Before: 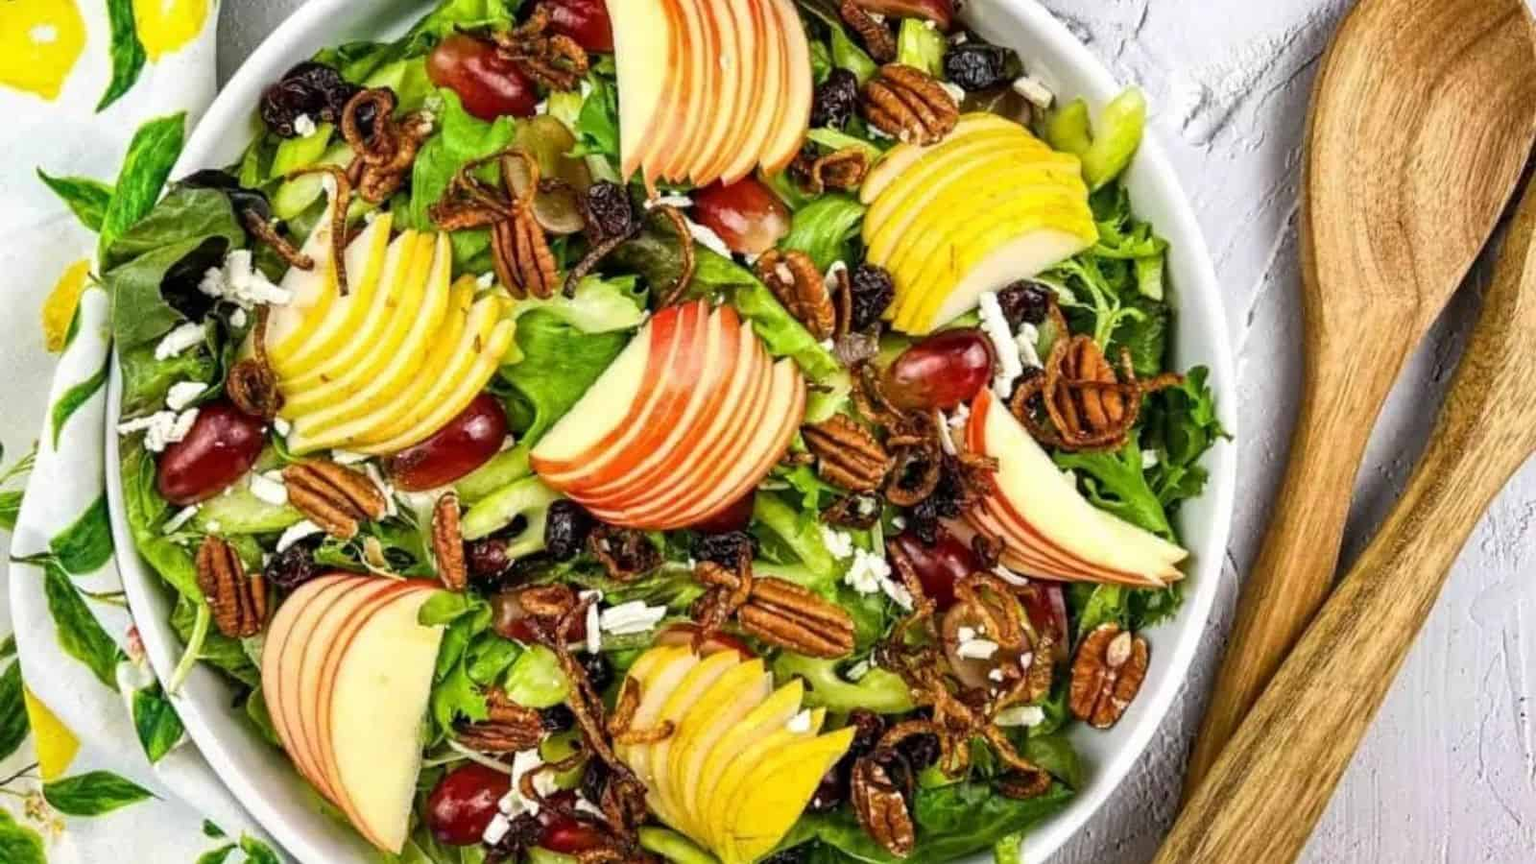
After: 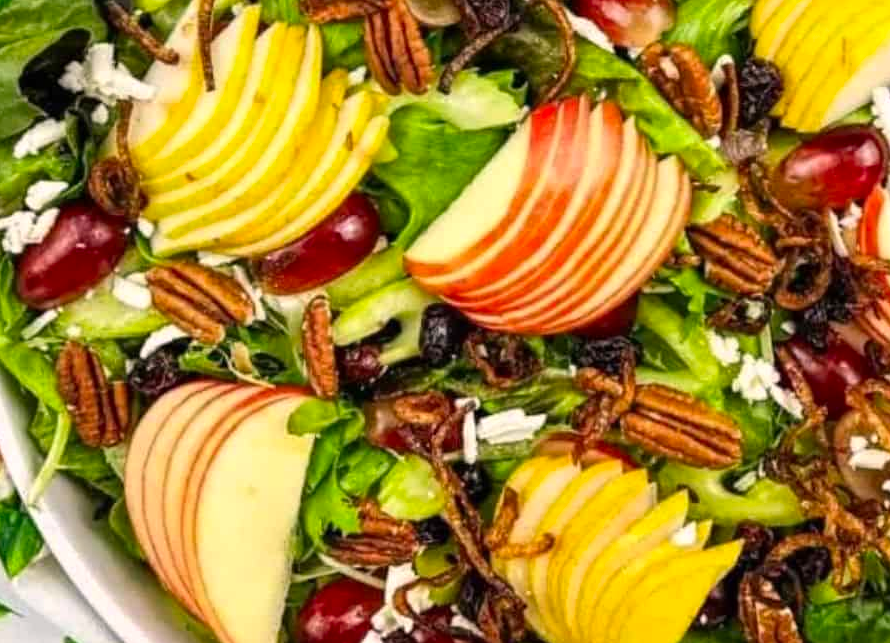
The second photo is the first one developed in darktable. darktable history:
crop: left 9.276%, top 24.161%, right 35.067%, bottom 4.284%
color correction: highlights a* 3.43, highlights b* 1.68, saturation 1.16
